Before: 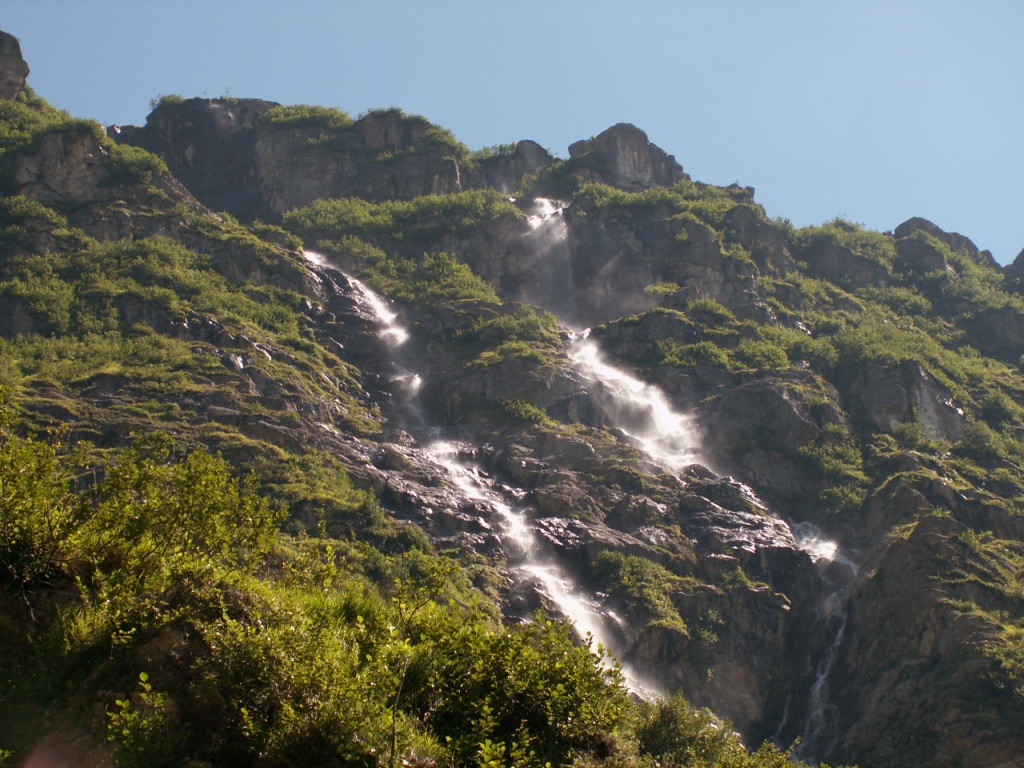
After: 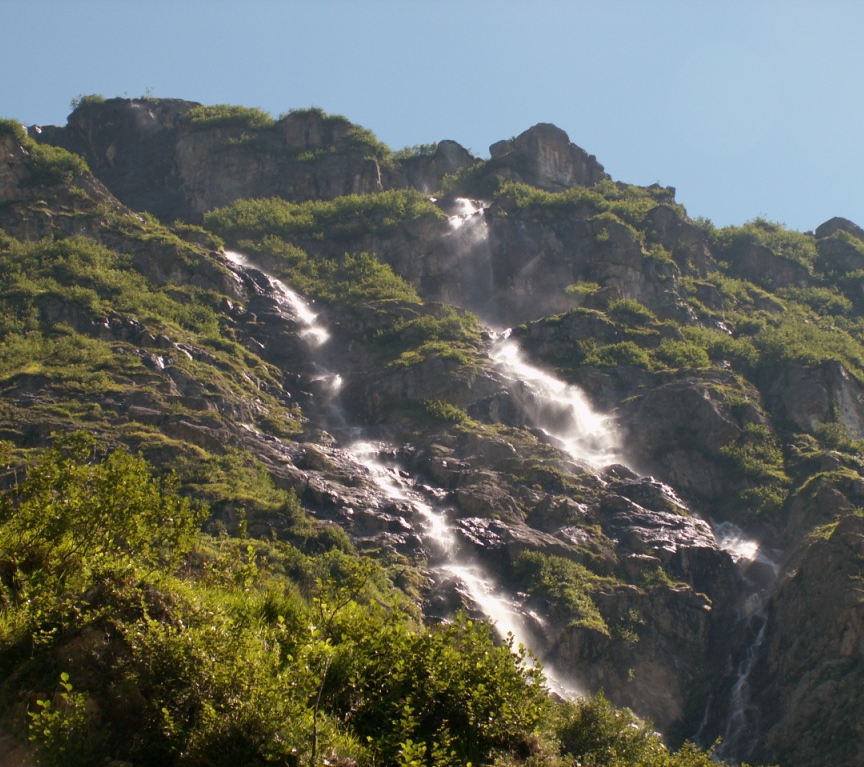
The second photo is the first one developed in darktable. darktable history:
crop: left 7.721%, right 7.808%
